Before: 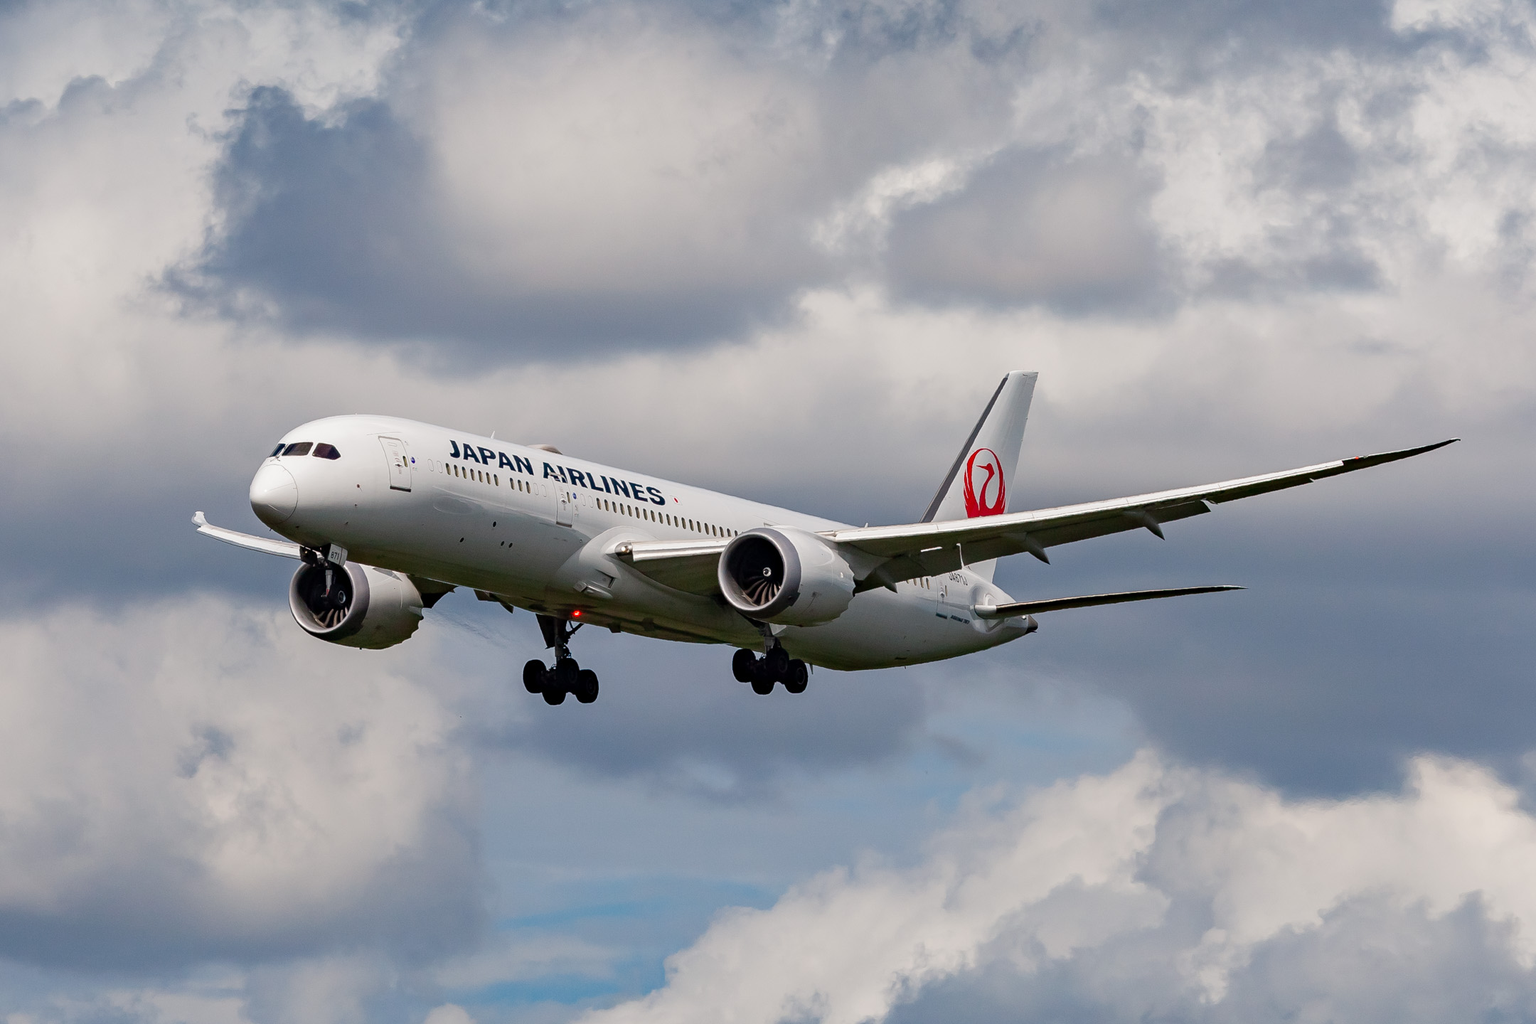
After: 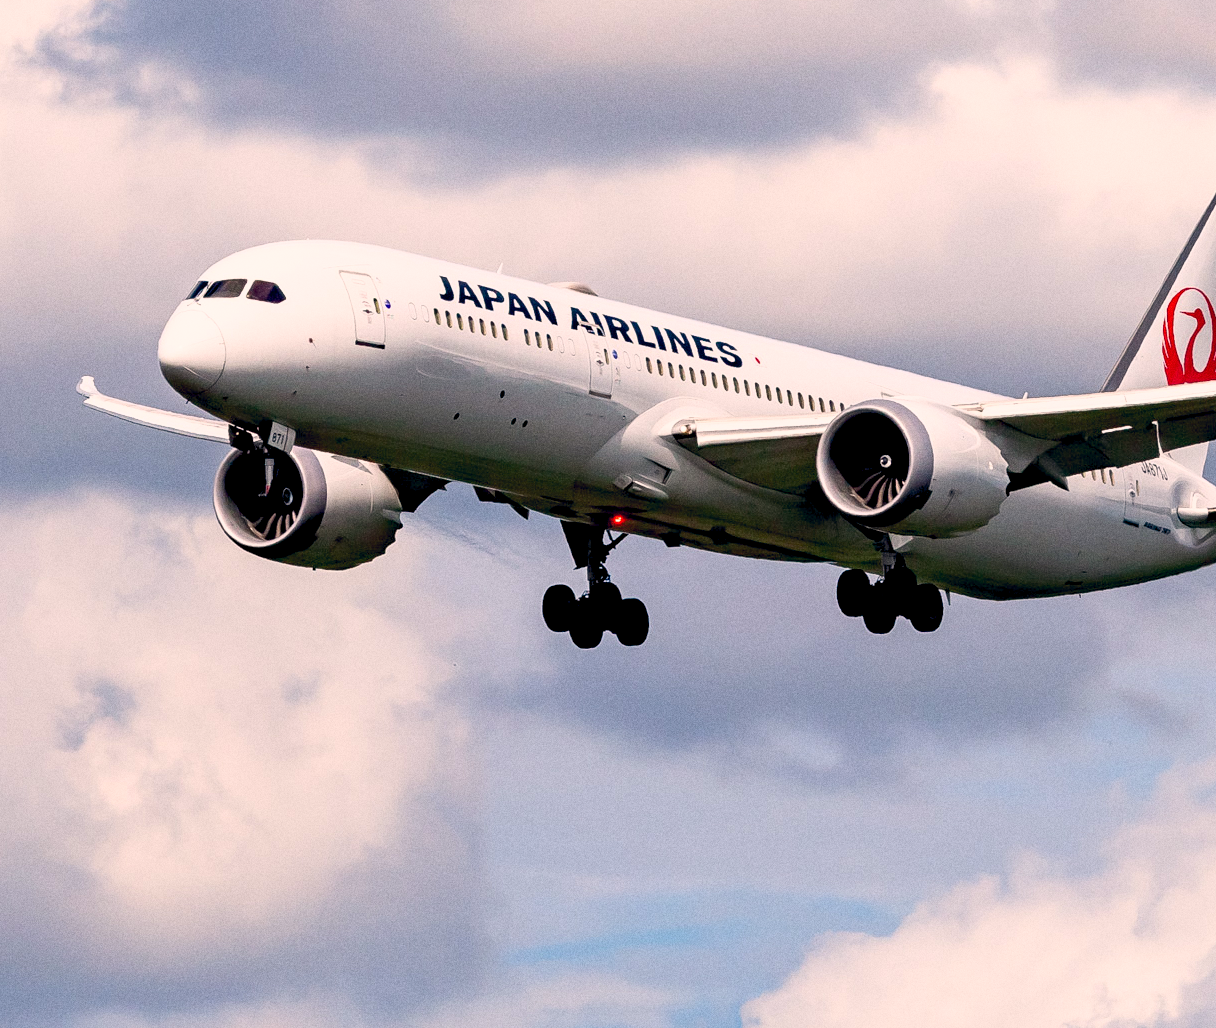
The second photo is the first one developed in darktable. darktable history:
grain: on, module defaults
crop: left 8.966%, top 23.852%, right 34.699%, bottom 4.703%
exposure: black level correction 0.01, exposure 0.014 EV, compensate highlight preservation false
base curve: curves: ch0 [(0, 0) (0.557, 0.834) (1, 1)]
color correction: highlights a* 5.81, highlights b* 4.84
color balance rgb: shadows lift › hue 87.51°, highlights gain › chroma 1.62%, highlights gain › hue 55.1°, global offset › chroma 0.06%, global offset › hue 253.66°, linear chroma grading › global chroma 0.5%
white balance: red 0.982, blue 1.018
